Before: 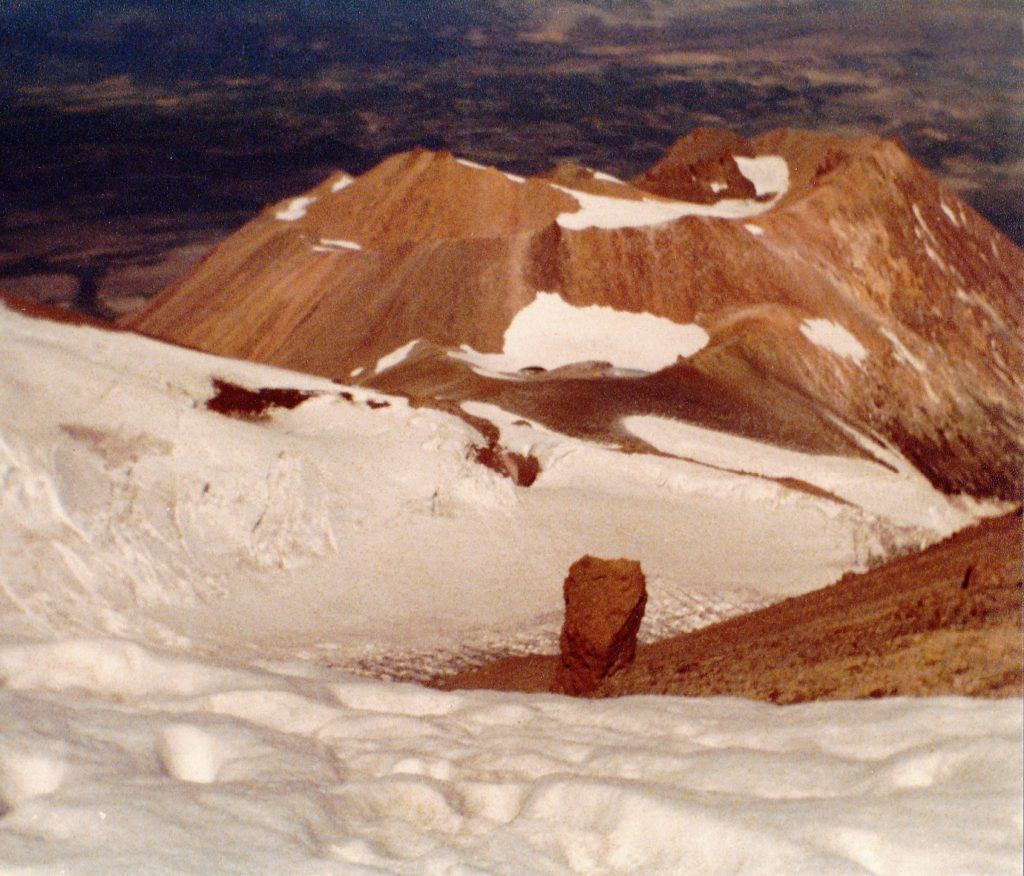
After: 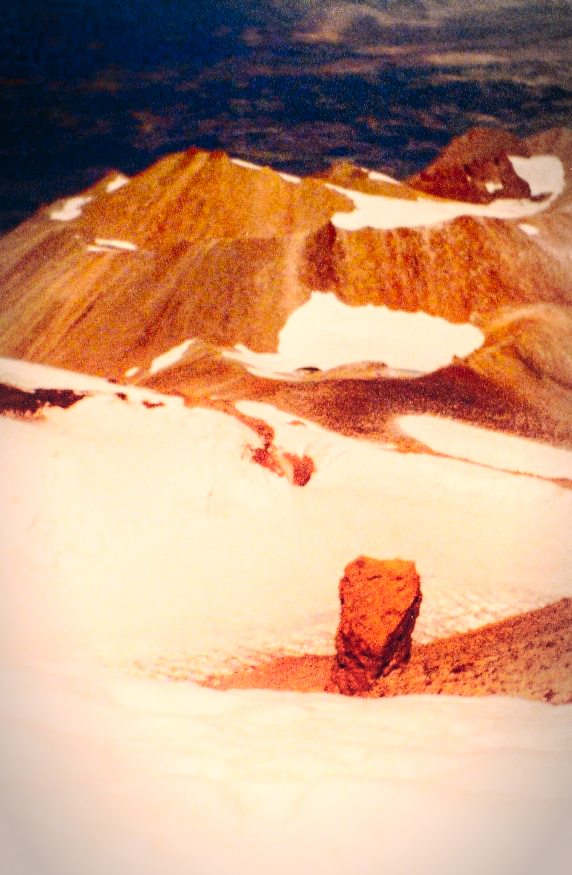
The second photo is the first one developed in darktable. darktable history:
vignetting: automatic ratio true
color correction: highlights a* 10.34, highlights b* 14.37, shadows a* -9.87, shadows b* -15.08
local contrast: on, module defaults
exposure: black level correction -0.001, exposure 0.08 EV, compensate highlight preservation false
shadows and highlights: shadows -89.69, highlights 88.19, soften with gaussian
crop: left 22.028%, right 22.016%, bottom 0.011%
contrast brightness saturation: saturation 0.182
base curve: curves: ch0 [(0, 0) (0.032, 0.025) (0.121, 0.166) (0.206, 0.329) (0.605, 0.79) (1, 1)], preserve colors none
